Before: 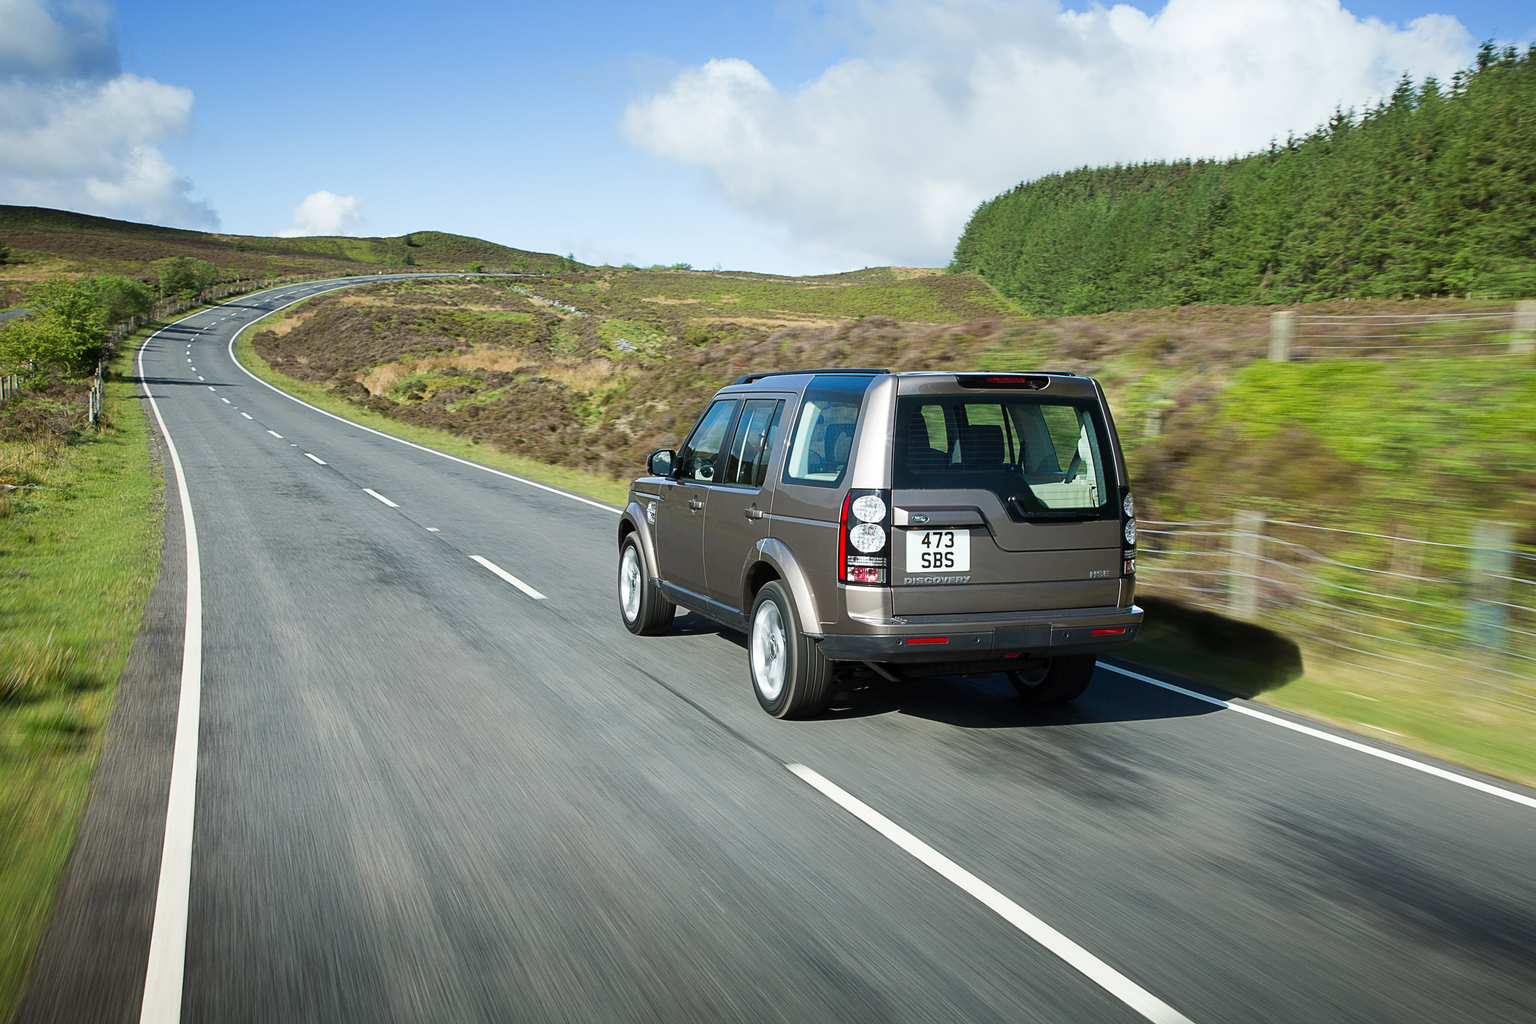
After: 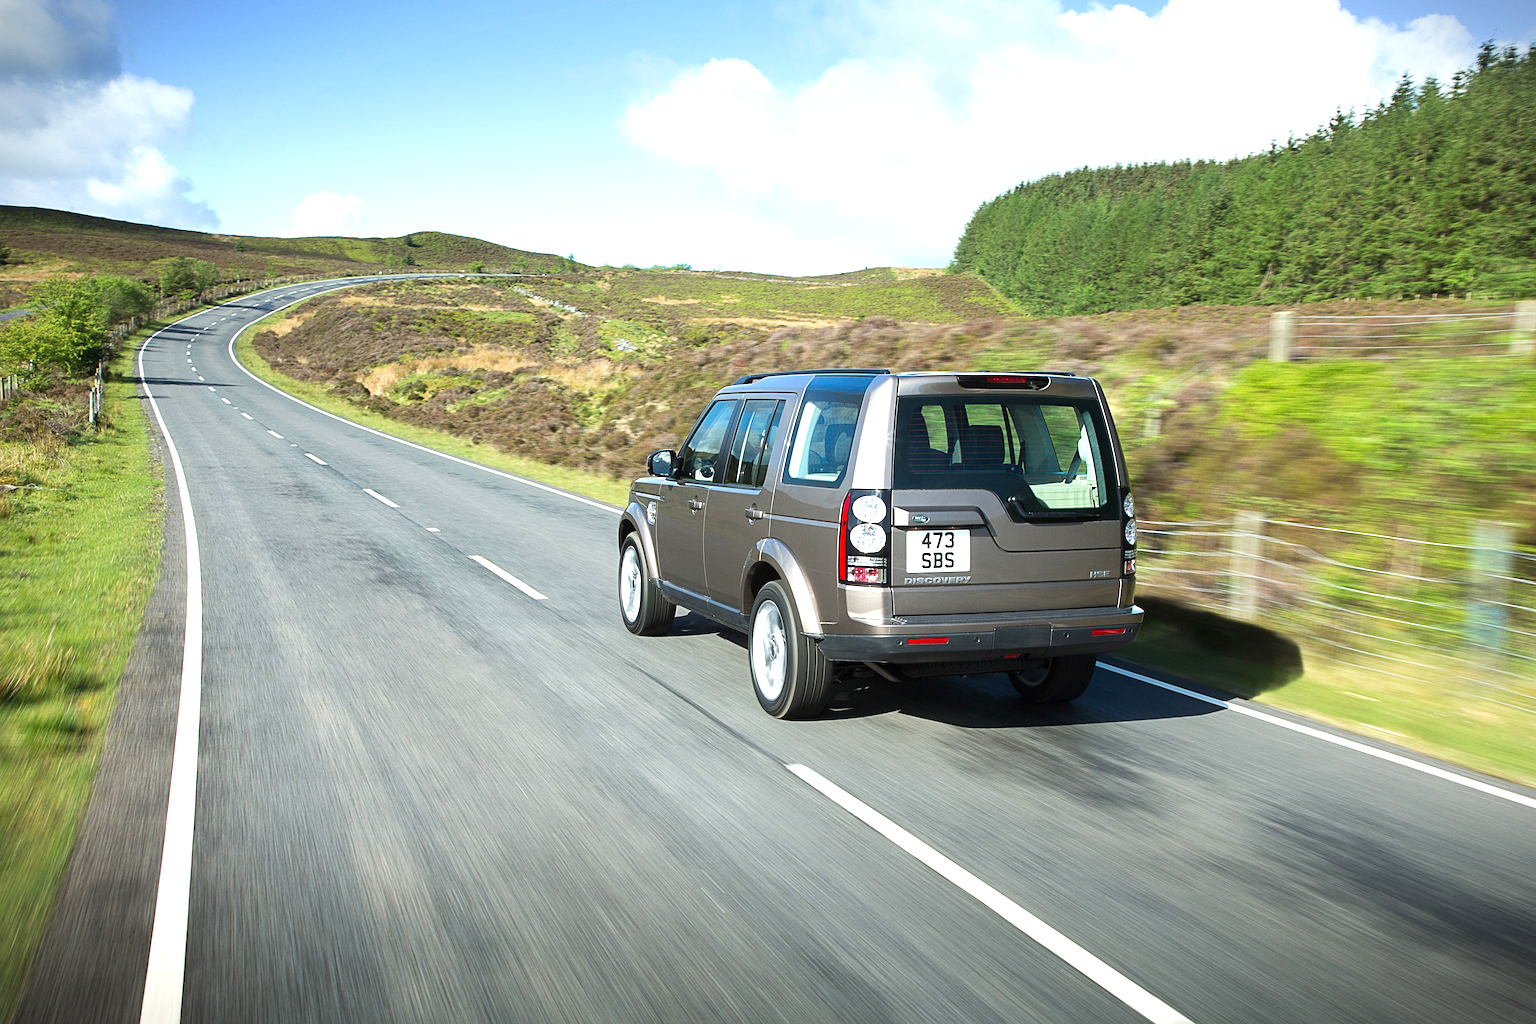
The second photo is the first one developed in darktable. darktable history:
exposure: black level correction 0, exposure 0.7 EV, compensate exposure bias true, compensate highlight preservation false
vignetting: fall-off start 100%, brightness -0.406, saturation -0.3, width/height ratio 1.324, dithering 8-bit output, unbound false
